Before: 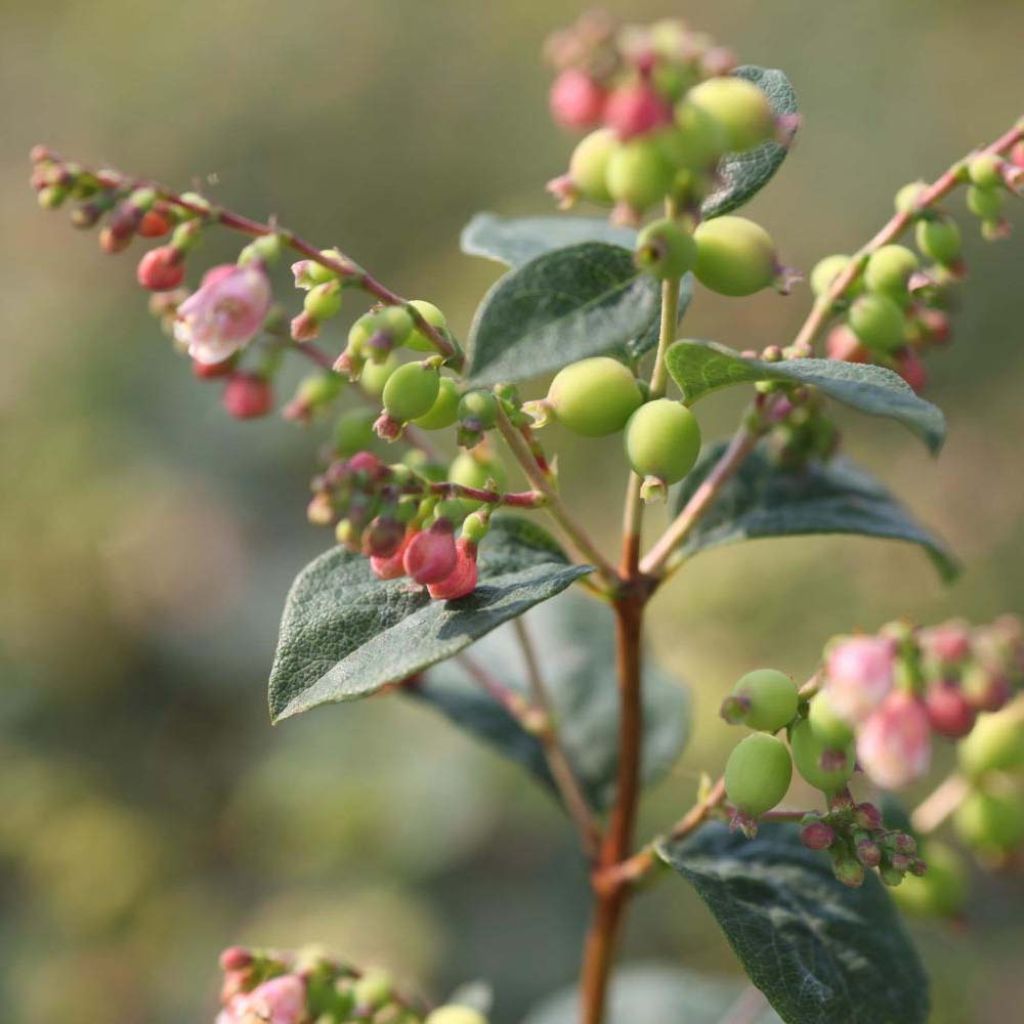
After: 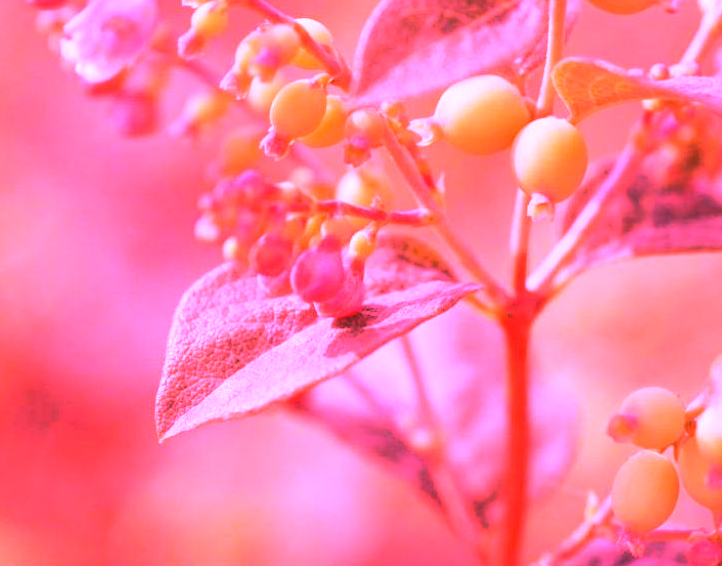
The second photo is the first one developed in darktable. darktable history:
crop: left 11.123%, top 27.61%, right 18.3%, bottom 17.034%
white balance: red 4.26, blue 1.802
